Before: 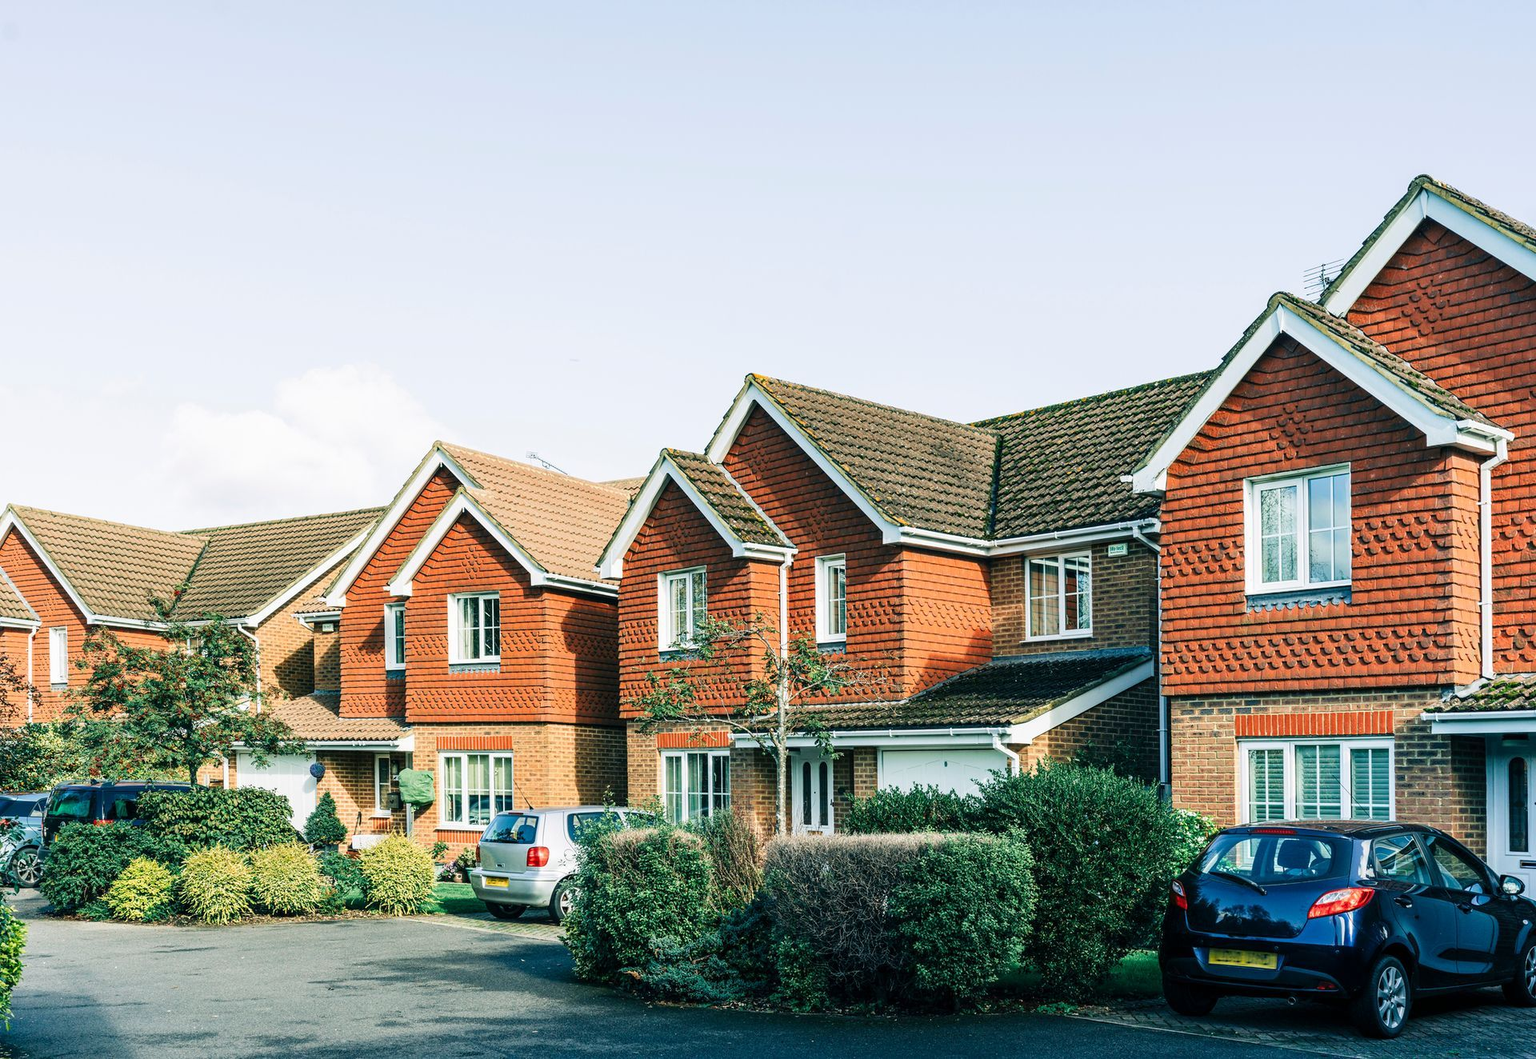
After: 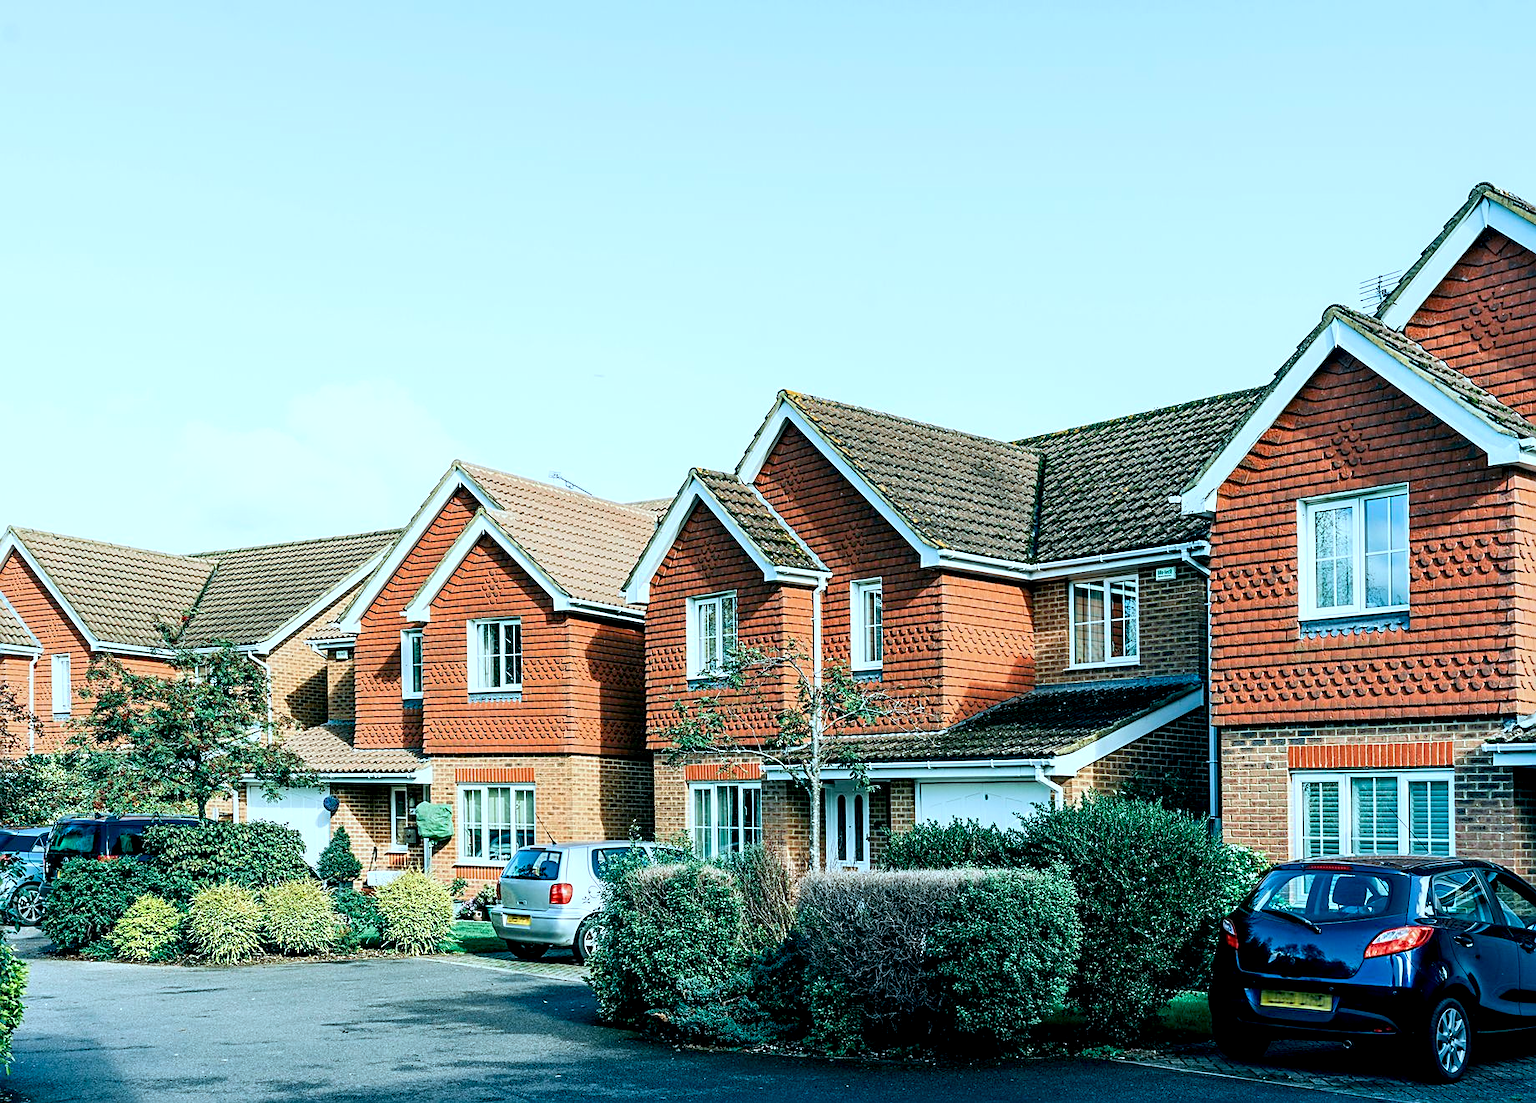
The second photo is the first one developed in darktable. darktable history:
color calibration: illuminant as shot in camera, x 0.358, y 0.373, temperature 4628.91 K
crop: right 4.09%, bottom 0.019%
sharpen: on, module defaults
exposure: black level correction 0.009, exposure 0.108 EV, compensate highlight preservation false
color correction: highlights a* -10.19, highlights b* -9.93
